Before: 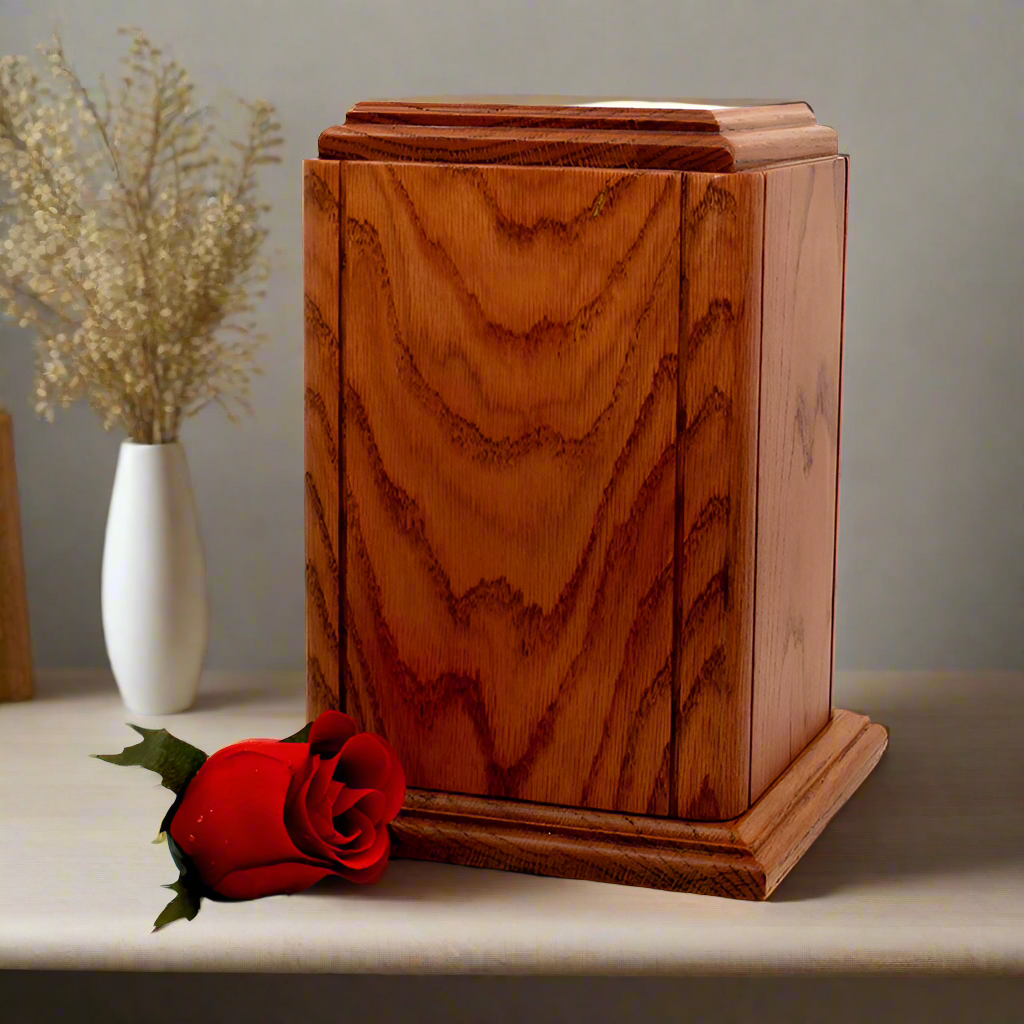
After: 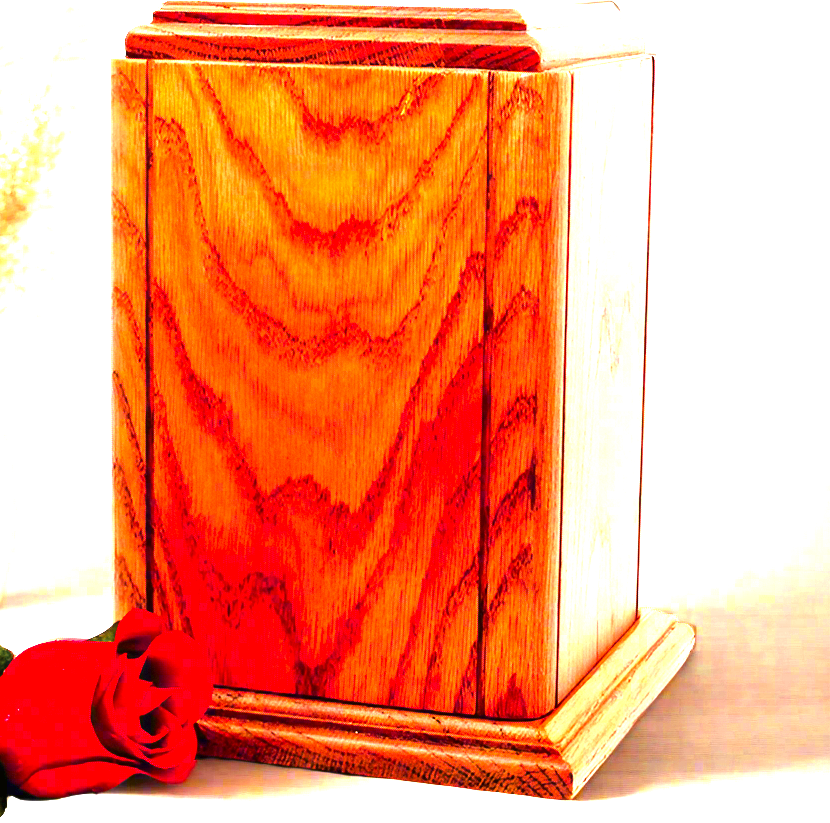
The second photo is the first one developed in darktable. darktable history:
exposure: exposure 2.96 EV, compensate highlight preservation false
crop: left 18.866%, top 9.919%, right 0%, bottom 9.669%
color zones: curves: ch0 [(0, 0.363) (0.128, 0.373) (0.25, 0.5) (0.402, 0.407) (0.521, 0.525) (0.63, 0.559) (0.729, 0.662) (0.867, 0.471)]; ch1 [(0, 0.515) (0.136, 0.618) (0.25, 0.5) (0.378, 0) (0.516, 0) (0.622, 0.593) (0.737, 0.819) (0.87, 0.593)]; ch2 [(0, 0.529) (0.128, 0.471) (0.282, 0.451) (0.386, 0.662) (0.516, 0.525) (0.633, 0.554) (0.75, 0.62) (0.875, 0.441)], mix -64.31%
tone equalizer: -8 EV -0.767 EV, -7 EV -0.736 EV, -6 EV -0.591 EV, -5 EV -0.376 EV, -3 EV 0.389 EV, -2 EV 0.6 EV, -1 EV 0.679 EV, +0 EV 0.72 EV, edges refinement/feathering 500, mask exposure compensation -1.57 EV, preserve details no
